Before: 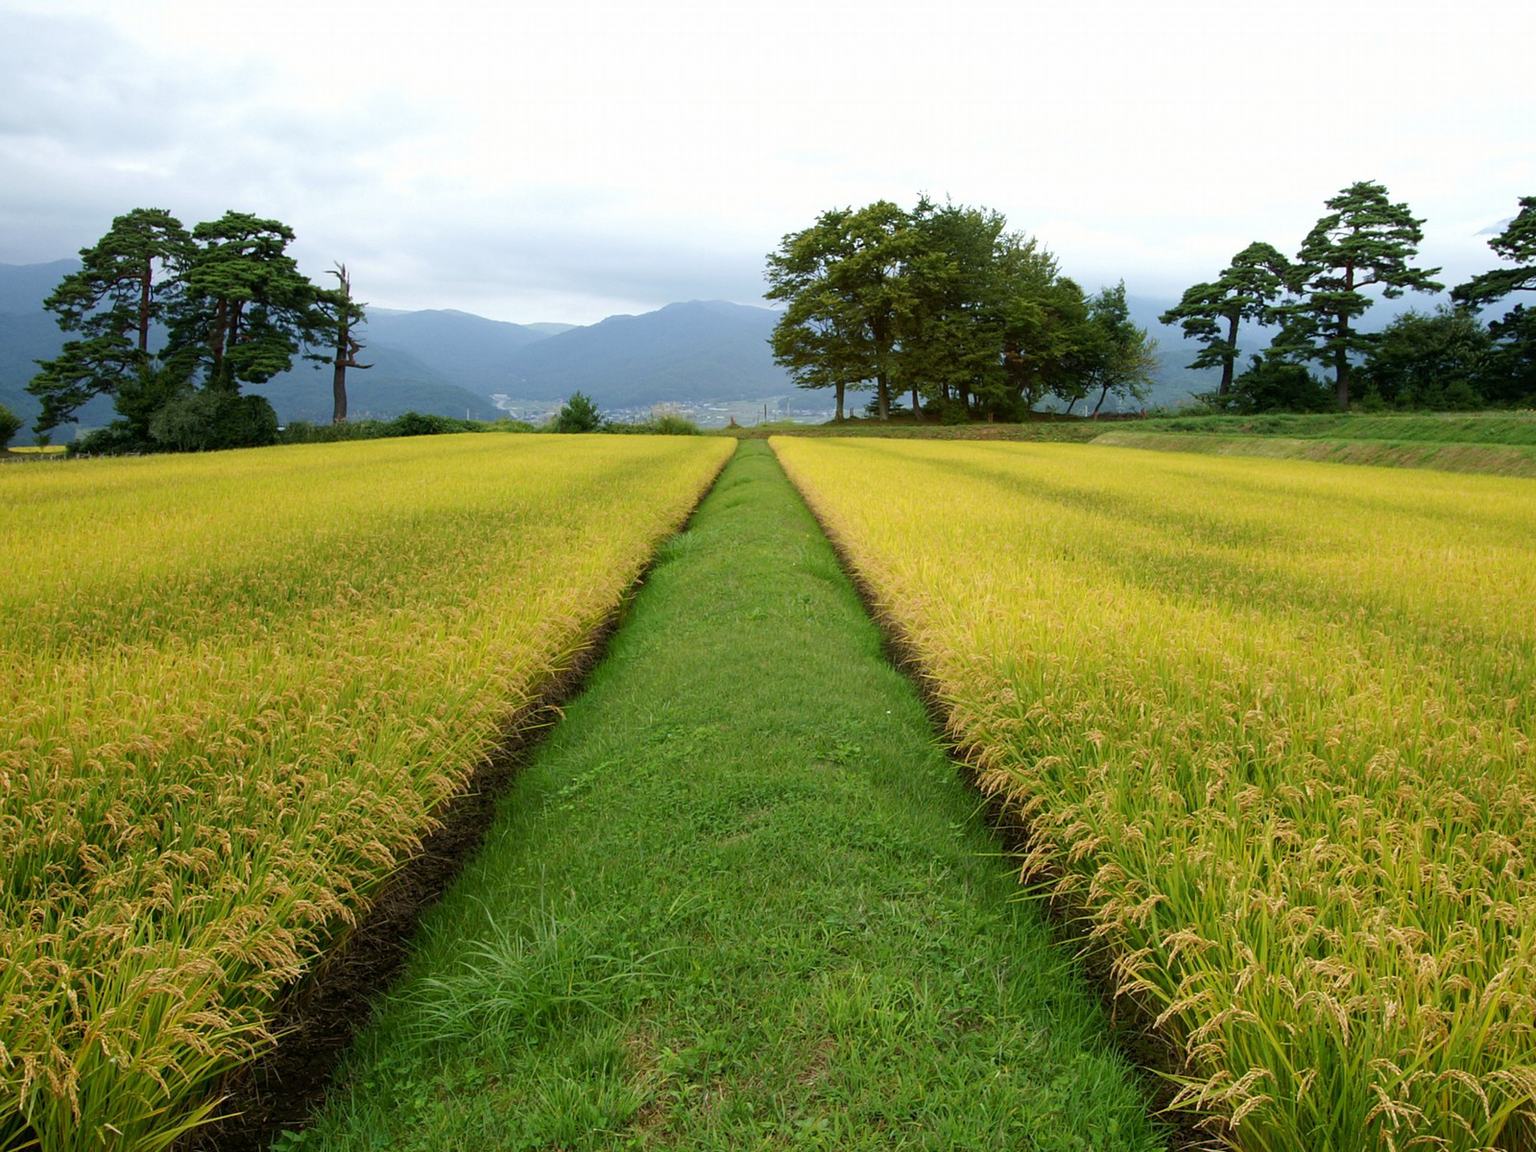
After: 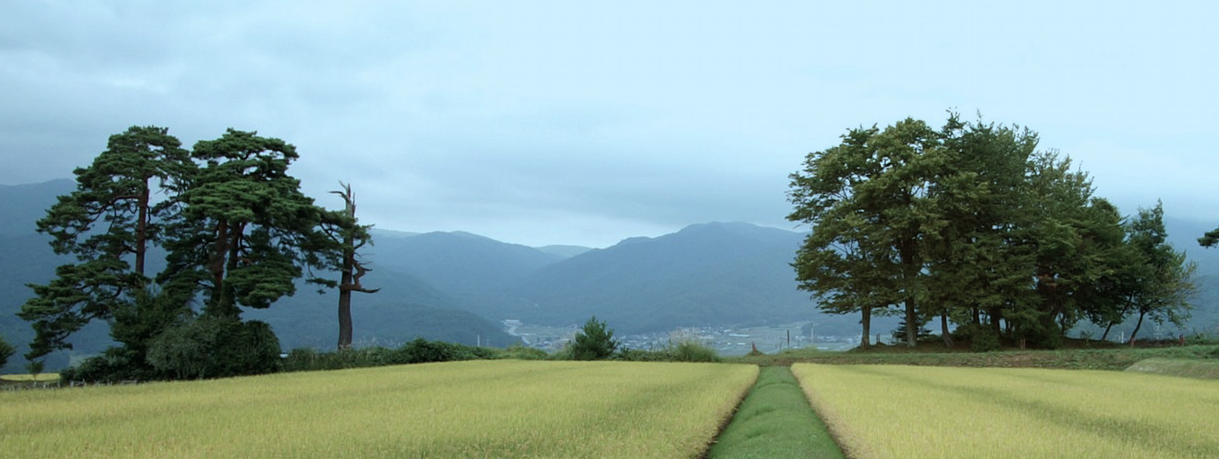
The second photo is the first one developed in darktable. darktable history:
crop: left 0.58%, top 7.627%, right 23.202%, bottom 54.072%
exposure: exposure -0.284 EV, compensate highlight preservation false
color correction: highlights a* -13.12, highlights b* -17.68, saturation 0.712
